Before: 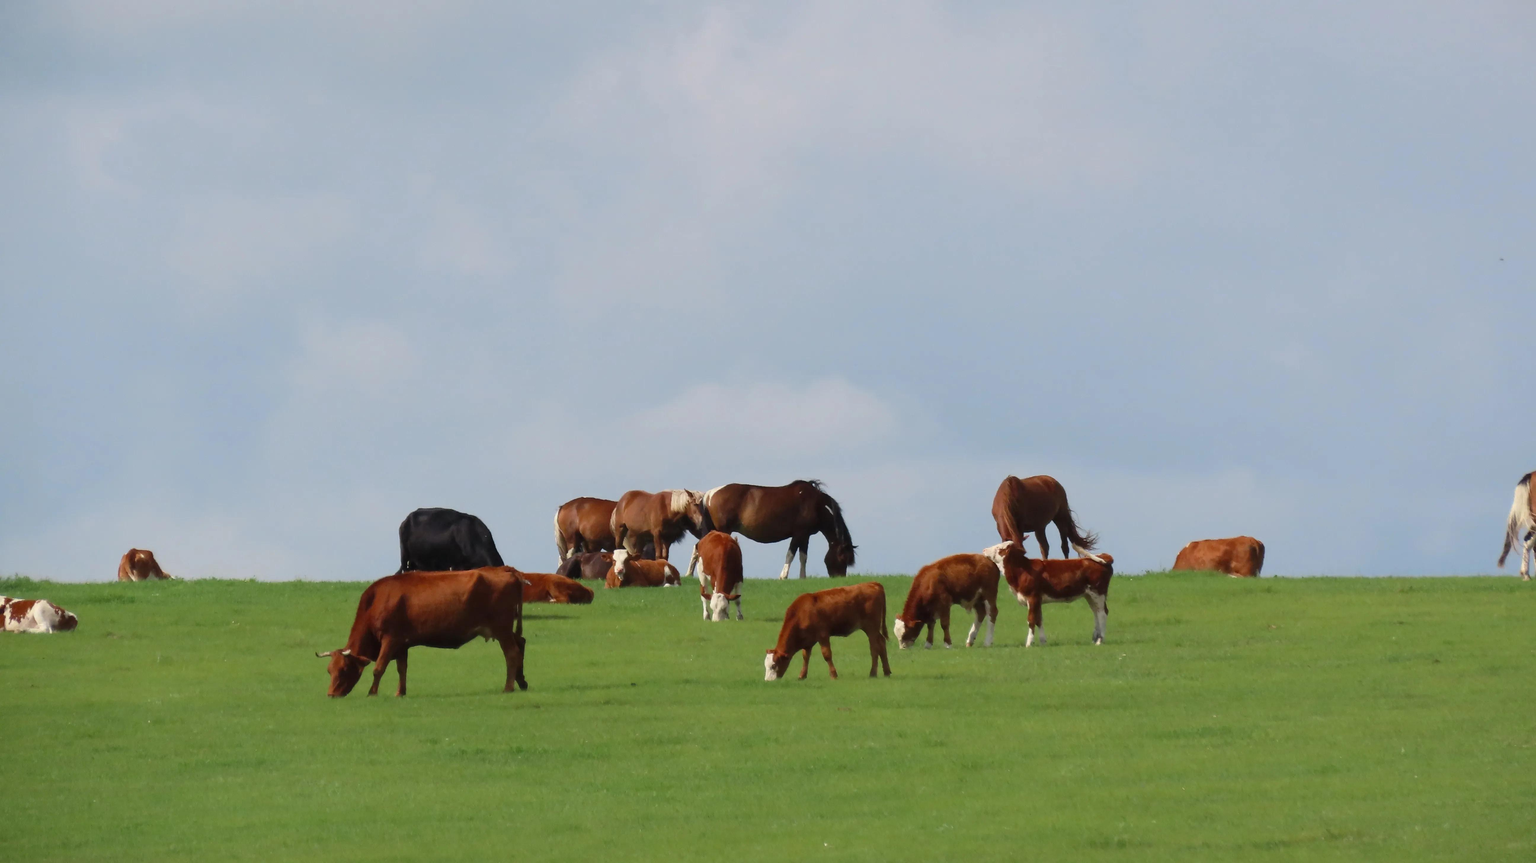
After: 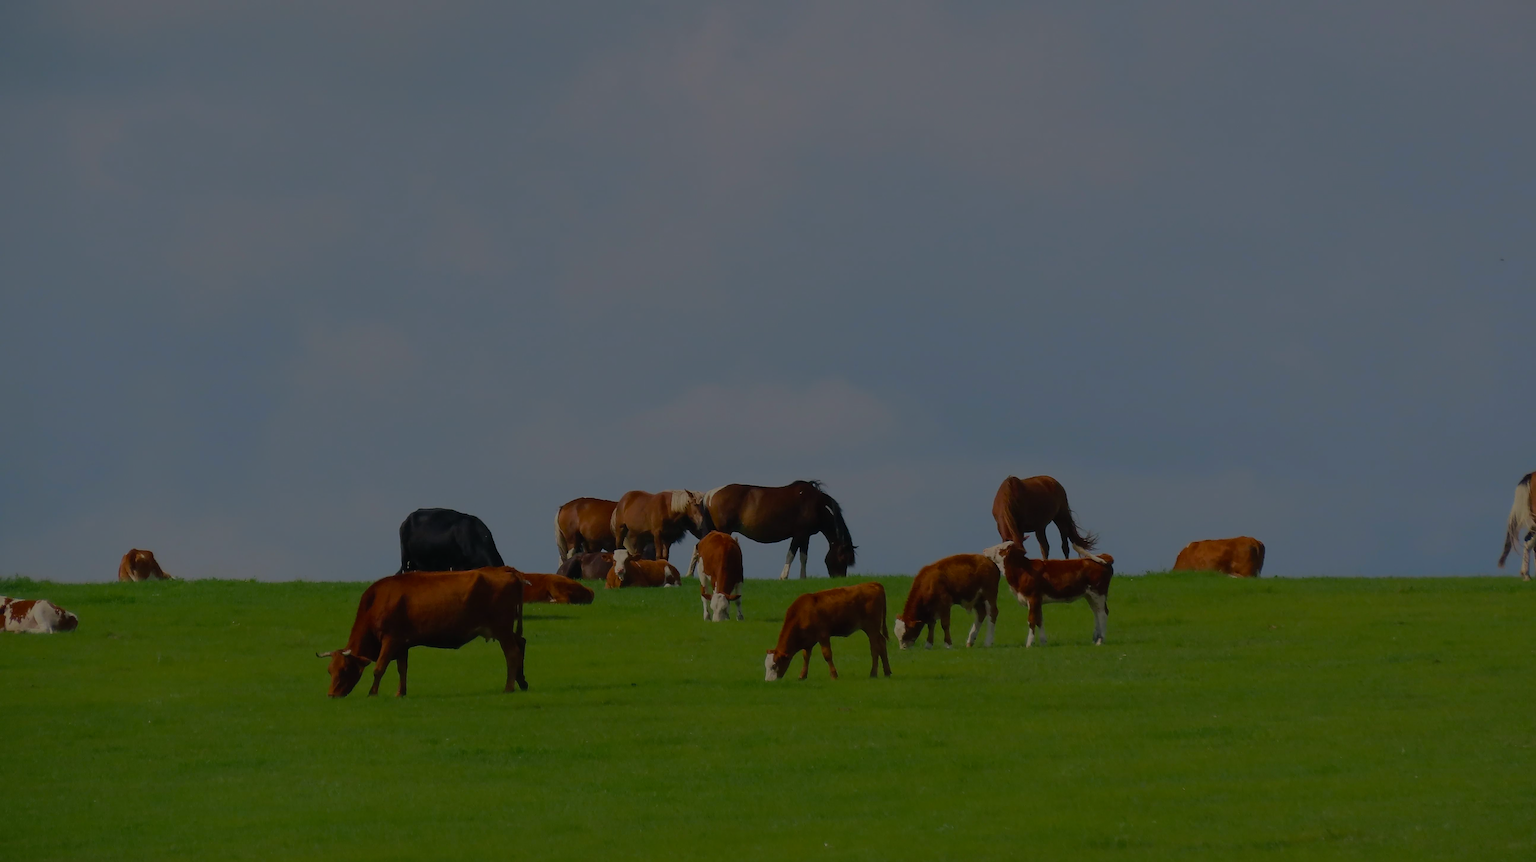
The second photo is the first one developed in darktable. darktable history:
color balance rgb: shadows lift › luminance -7.796%, shadows lift › chroma 2.308%, shadows lift › hue 200.6°, power › hue 72.5°, global offset › luminance 0.259%, perceptual saturation grading › global saturation 31.187%, perceptual brilliance grading › global brilliance -47.67%, global vibrance 19.75%
sharpen: on, module defaults
